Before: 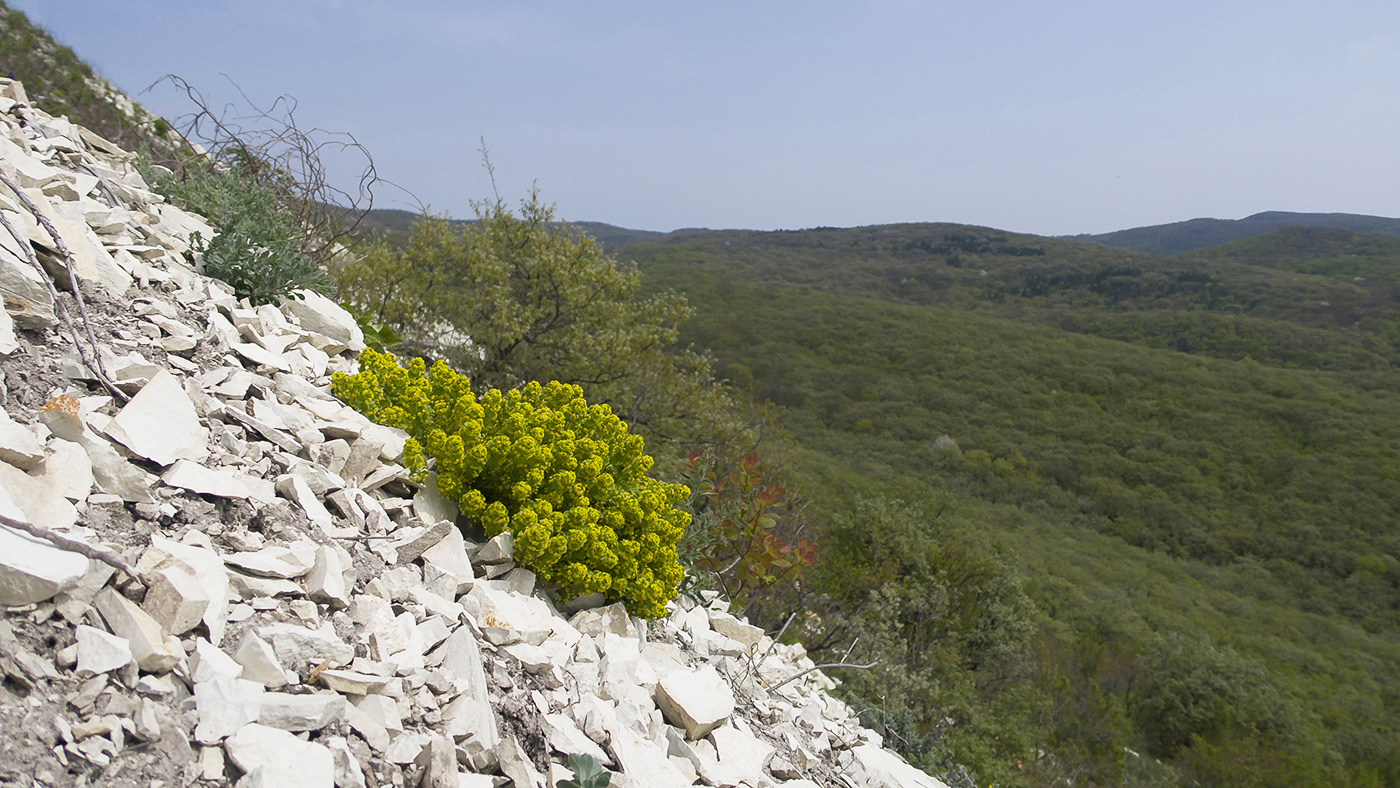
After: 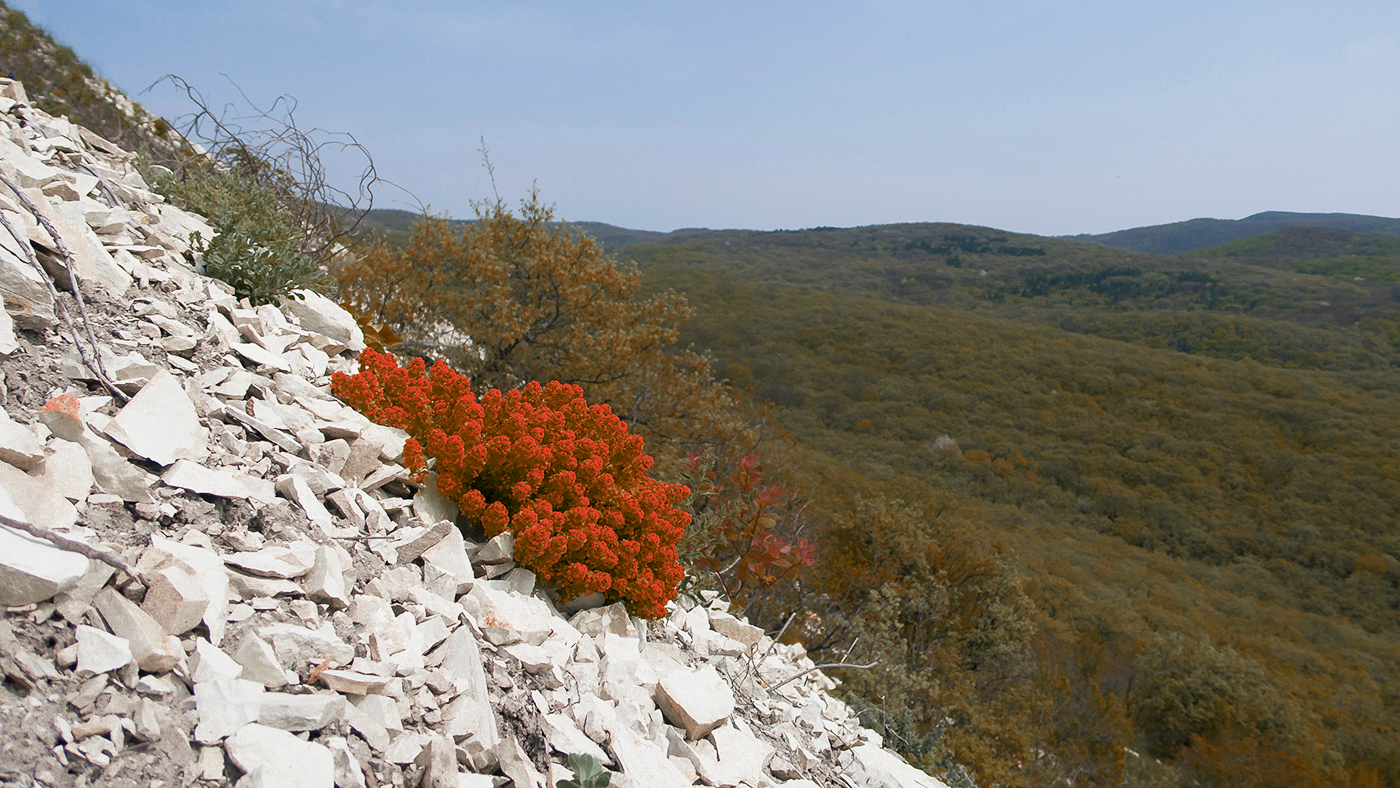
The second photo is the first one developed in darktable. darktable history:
color zones: curves: ch0 [(0.006, 0.385) (0.143, 0.563) (0.243, 0.321) (0.352, 0.464) (0.516, 0.456) (0.625, 0.5) (0.75, 0.5) (0.875, 0.5)]; ch1 [(0, 0.5) (0.134, 0.504) (0.246, 0.463) (0.421, 0.515) (0.5, 0.56) (0.625, 0.5) (0.75, 0.5) (0.875, 0.5)]; ch2 [(0, 0.5) (0.131, 0.426) (0.307, 0.289) (0.38, 0.188) (0.513, 0.216) (0.625, 0.548) (0.75, 0.468) (0.838, 0.396) (0.971, 0.311)]
tone equalizer: on, module defaults
